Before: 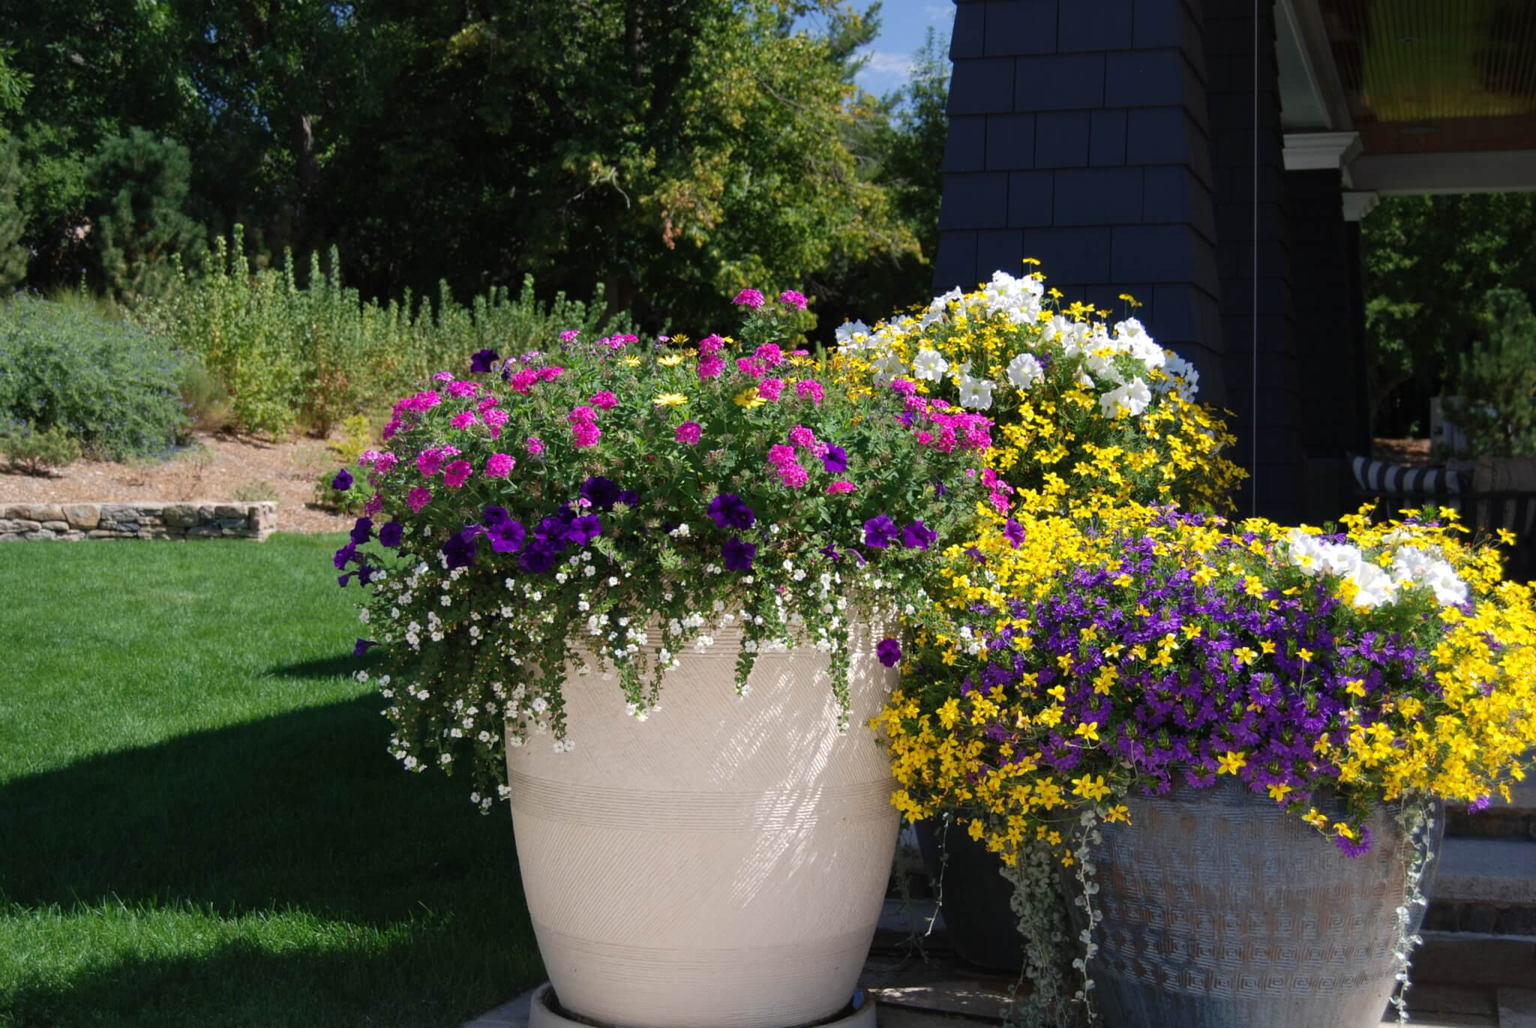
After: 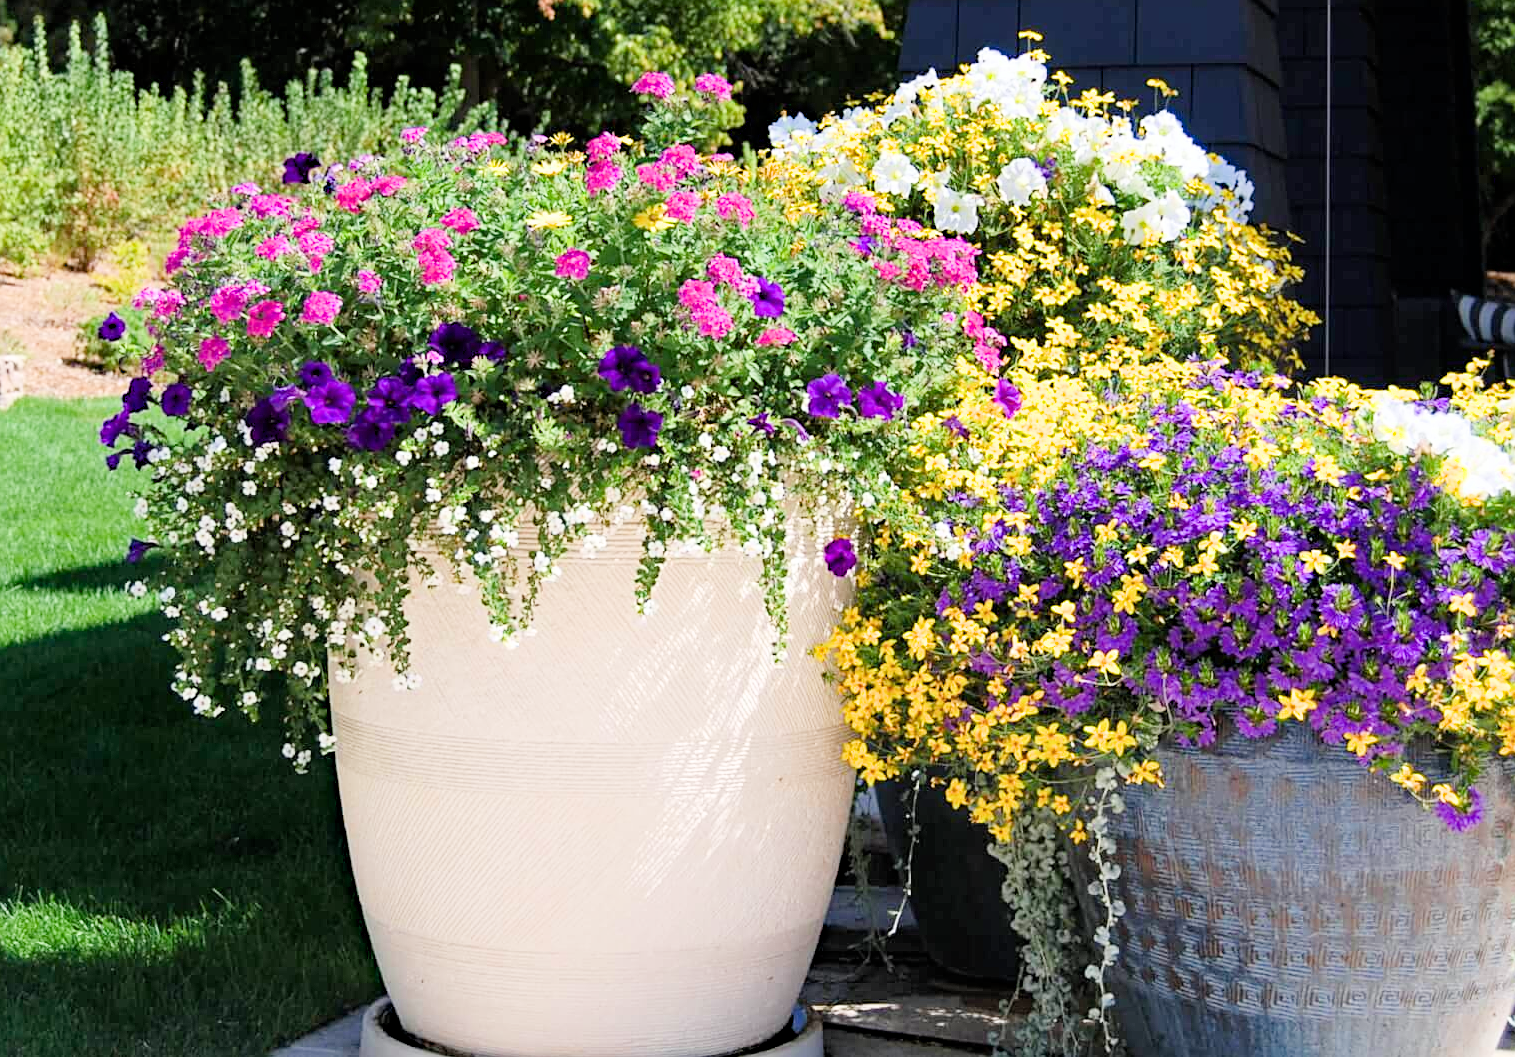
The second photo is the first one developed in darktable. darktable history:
haze removal: compatibility mode true, adaptive false
sharpen: on, module defaults
exposure: black level correction 0.001, exposure 1.84 EV, compensate highlight preservation false
crop: left 16.871%, top 22.857%, right 9.116%
filmic rgb: black relative exposure -7.65 EV, white relative exposure 4.56 EV, hardness 3.61
